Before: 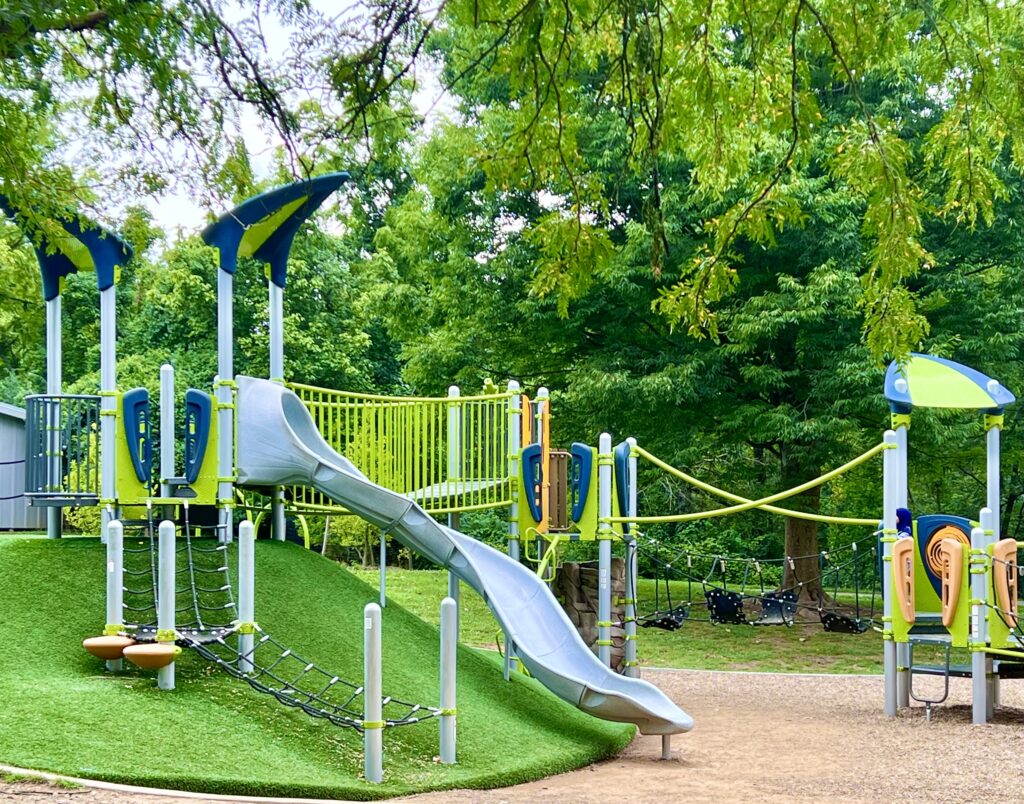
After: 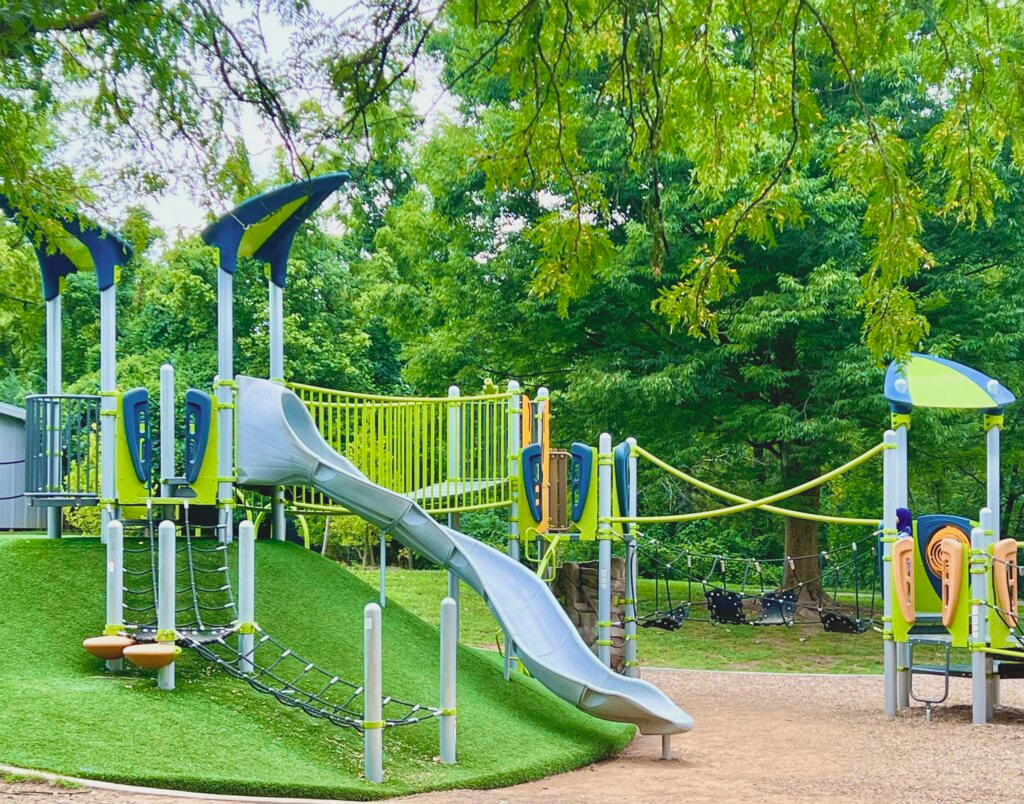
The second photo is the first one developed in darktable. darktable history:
contrast brightness saturation: contrast -0.131, brightness 0.043, saturation -0.127
